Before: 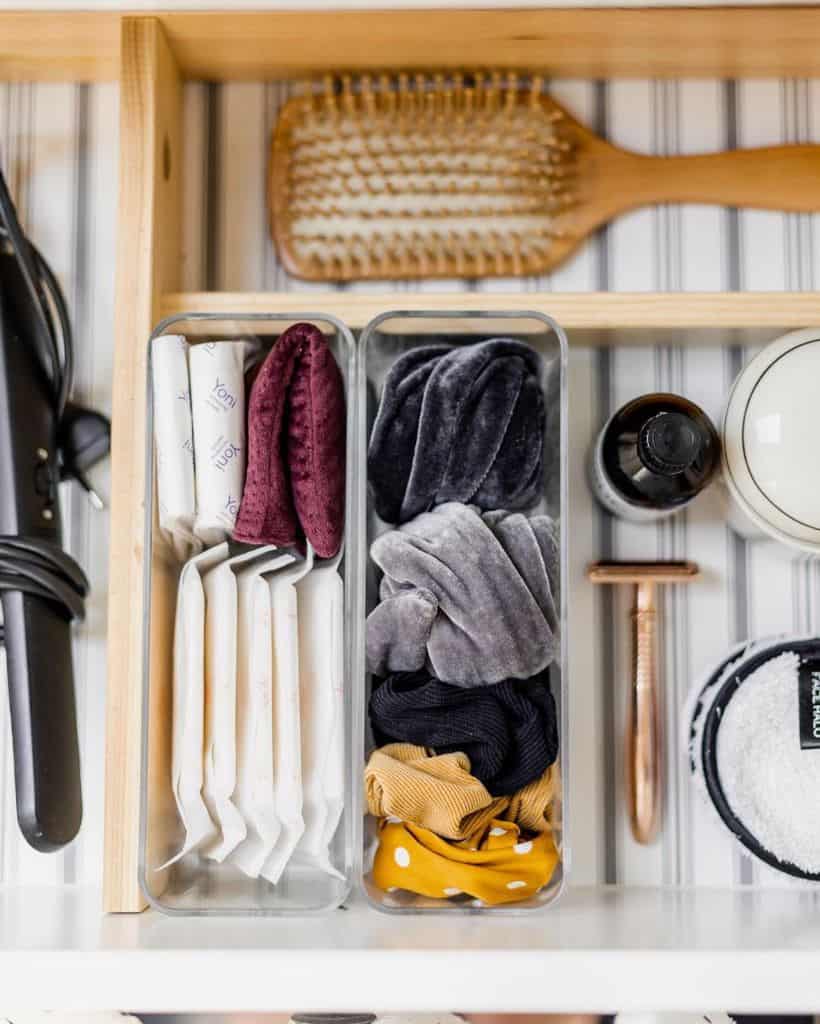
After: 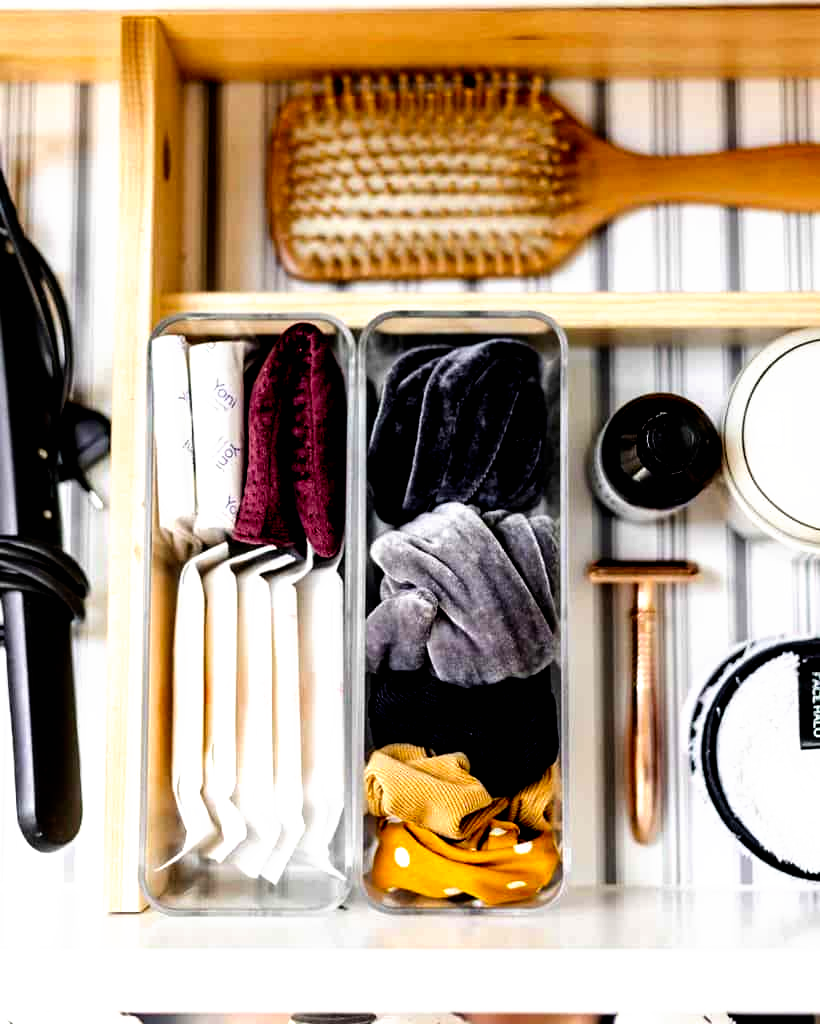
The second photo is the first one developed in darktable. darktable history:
exposure: black level correction 0.009, exposure -0.159 EV, compensate highlight preservation false
filmic rgb: black relative exposure -8.2 EV, white relative exposure 2.2 EV, threshold 3 EV, hardness 7.11, latitude 85.74%, contrast 1.696, highlights saturation mix -4%, shadows ↔ highlights balance -2.69%, preserve chrominance no, color science v5 (2021), contrast in shadows safe, contrast in highlights safe, enable highlight reconstruction true
